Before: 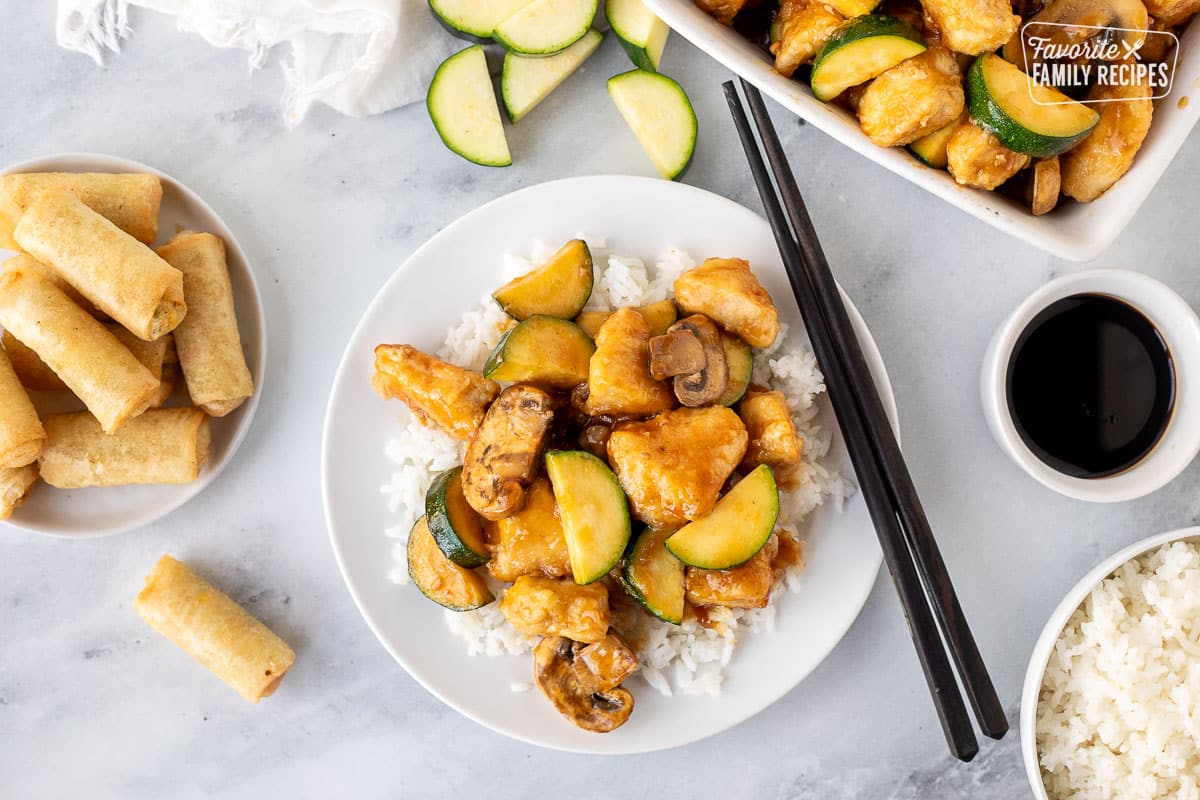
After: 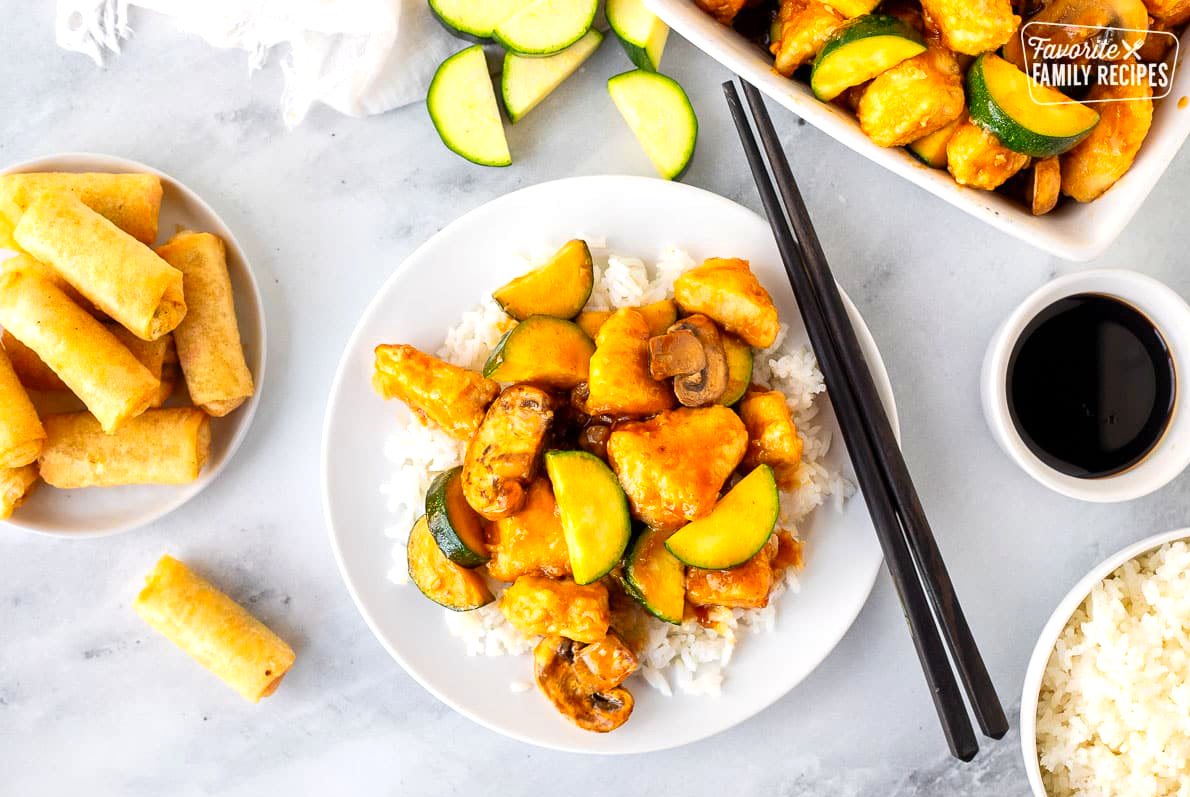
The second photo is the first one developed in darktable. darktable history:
crop: top 0.074%, bottom 0.194%
exposure: exposure 0.207 EV, compensate exposure bias true, compensate highlight preservation false
color zones: curves: ch0 [(0.224, 0.526) (0.75, 0.5)]; ch1 [(0.055, 0.526) (0.224, 0.761) (0.377, 0.526) (0.75, 0.5)]
